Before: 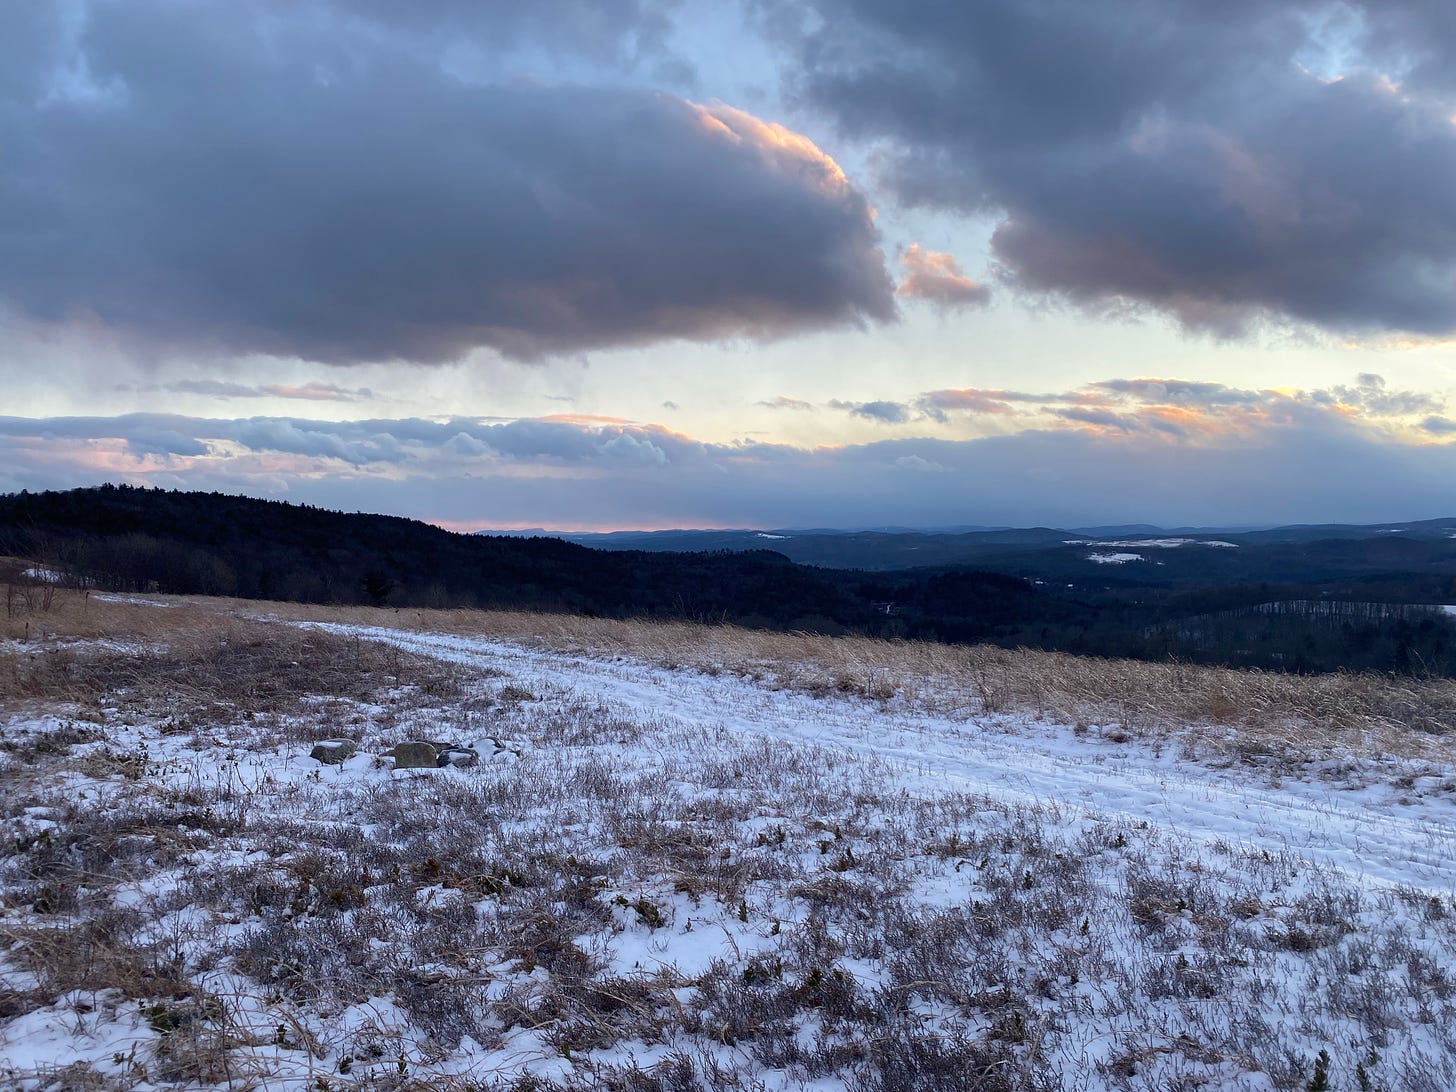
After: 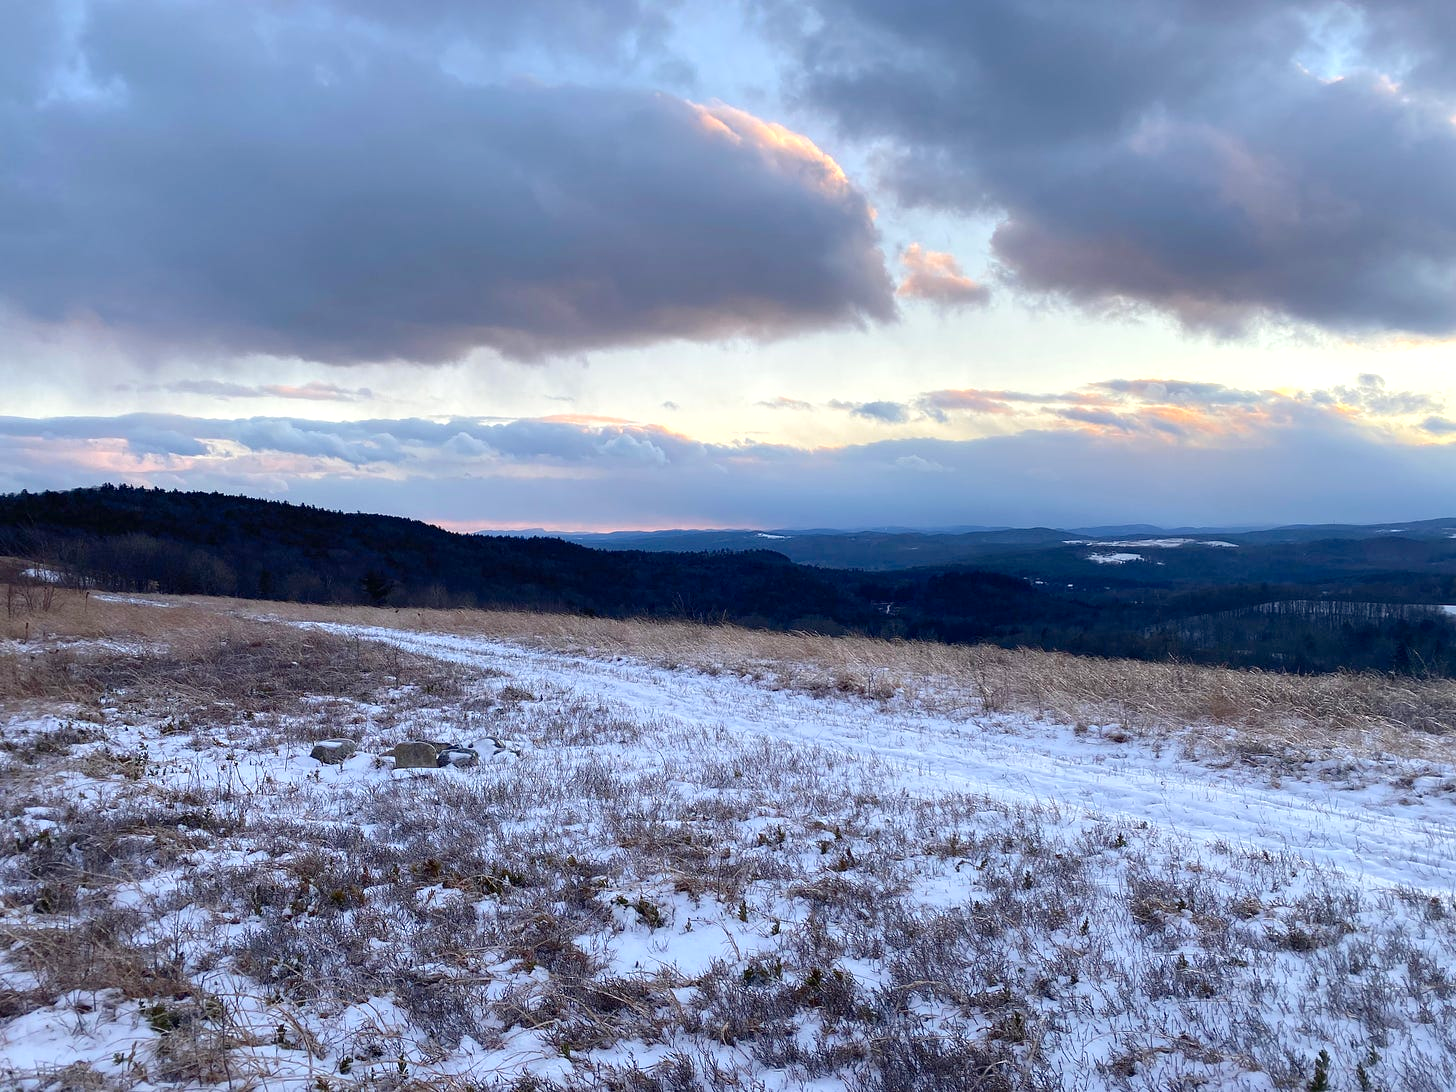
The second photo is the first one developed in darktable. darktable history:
exposure: exposure -0.04 EV, compensate exposure bias true, compensate highlight preservation false
levels: levels [0, 0.435, 0.917]
